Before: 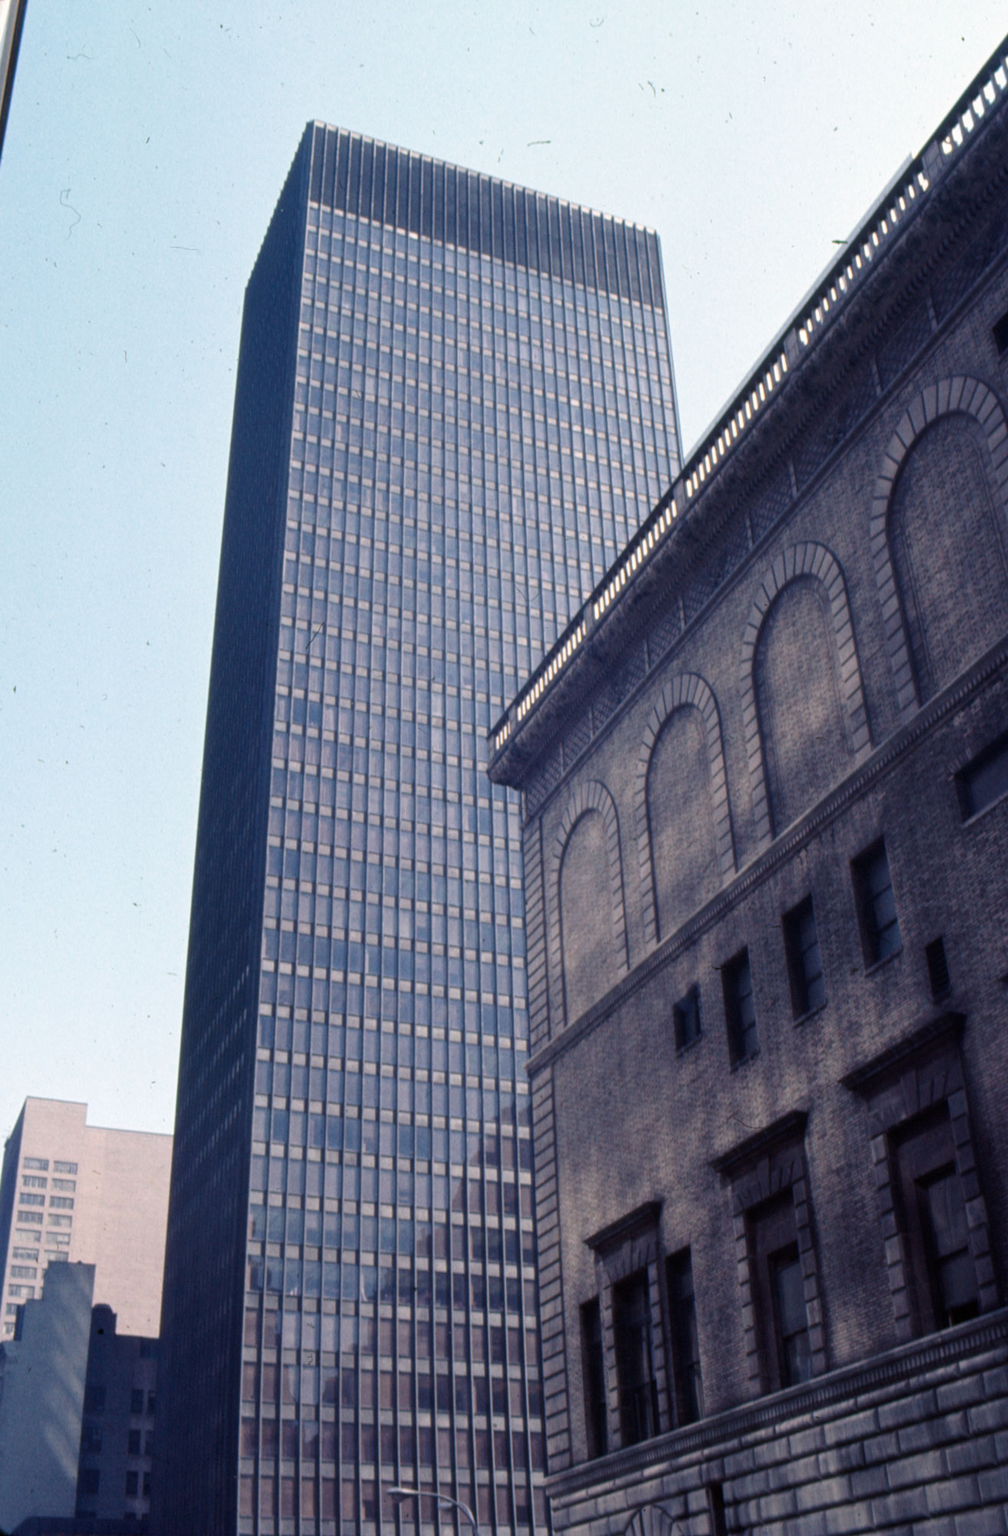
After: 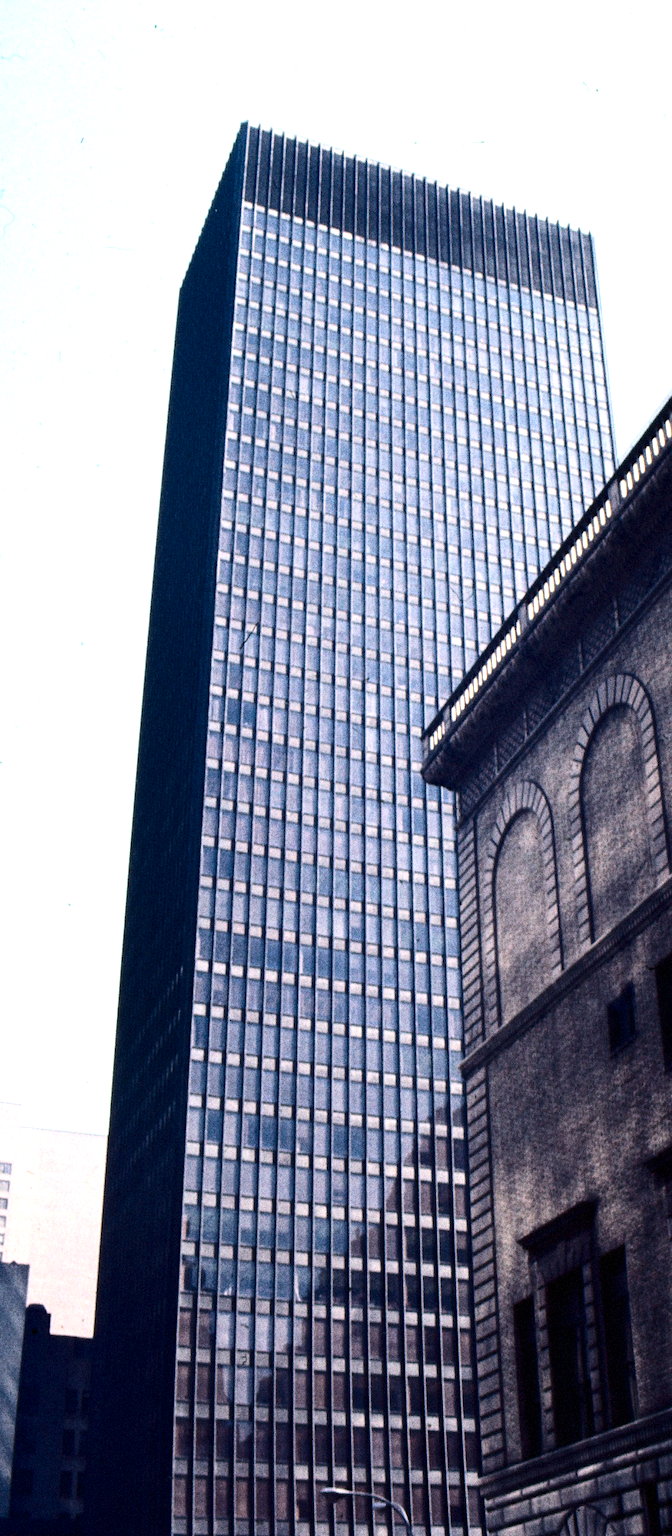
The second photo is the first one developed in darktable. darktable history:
tone equalizer: -8 EV -1.08 EV, -7 EV -1.01 EV, -6 EV -0.867 EV, -5 EV -0.578 EV, -3 EV 0.578 EV, -2 EV 0.867 EV, -1 EV 1.01 EV, +0 EV 1.08 EV, edges refinement/feathering 500, mask exposure compensation -1.57 EV, preserve details no
crop and rotate: left 6.617%, right 26.717%
contrast brightness saturation: contrast 0.19, brightness -0.11, saturation 0.21
grain: coarseness 14.49 ISO, strength 48.04%, mid-tones bias 35%
exposure: compensate highlight preservation false
